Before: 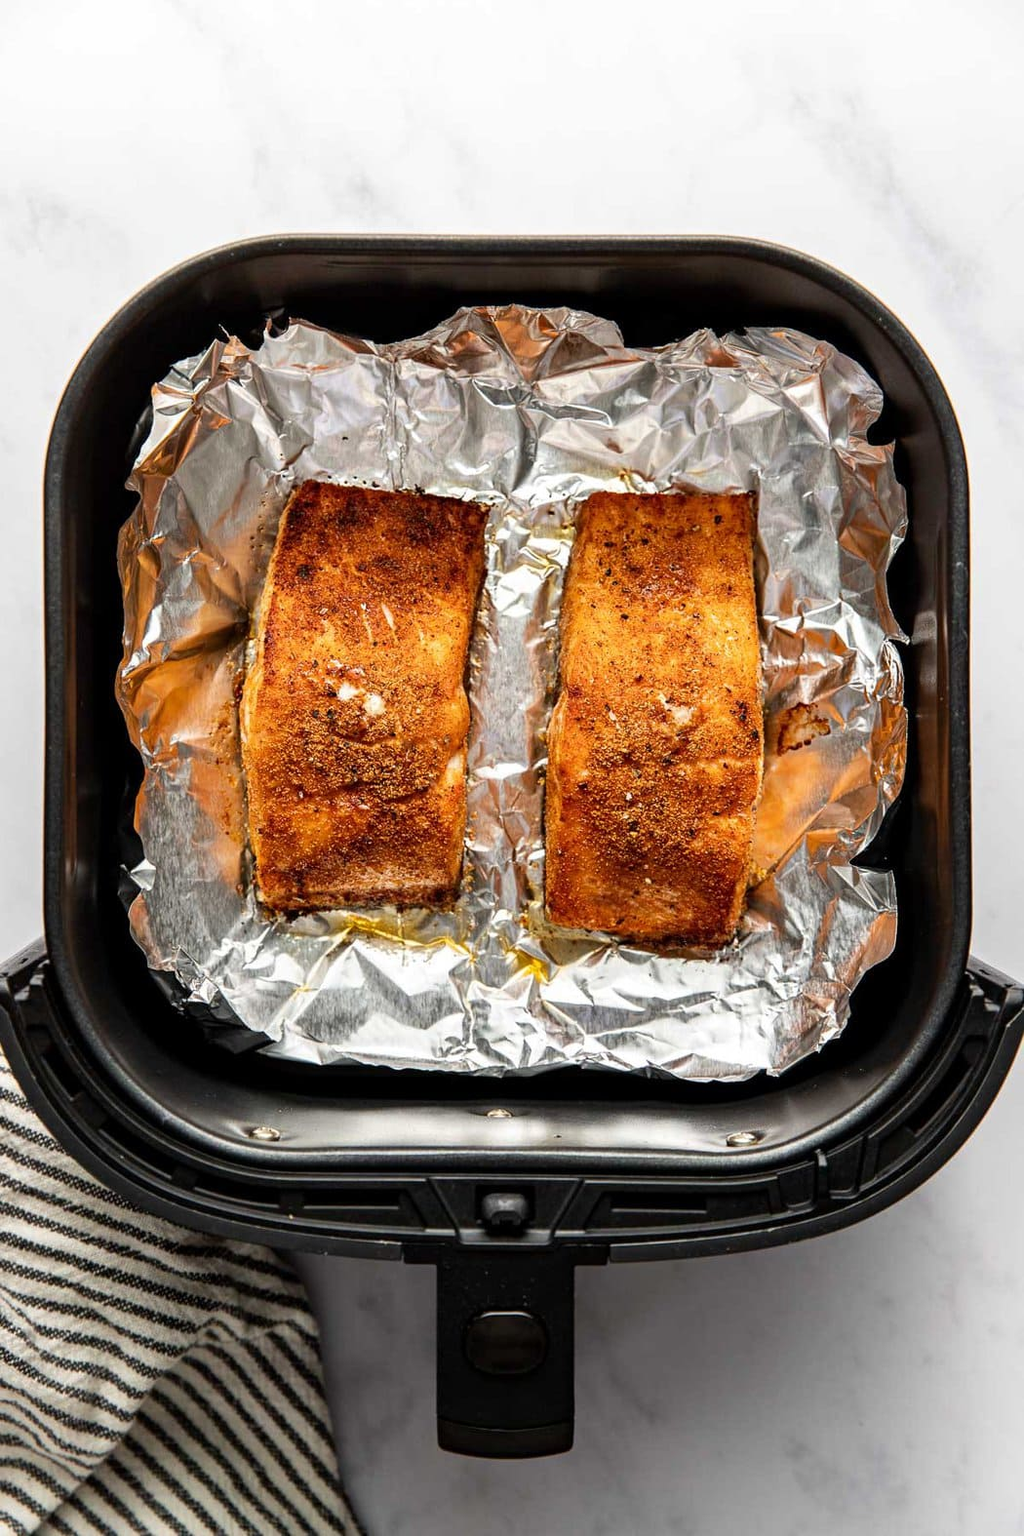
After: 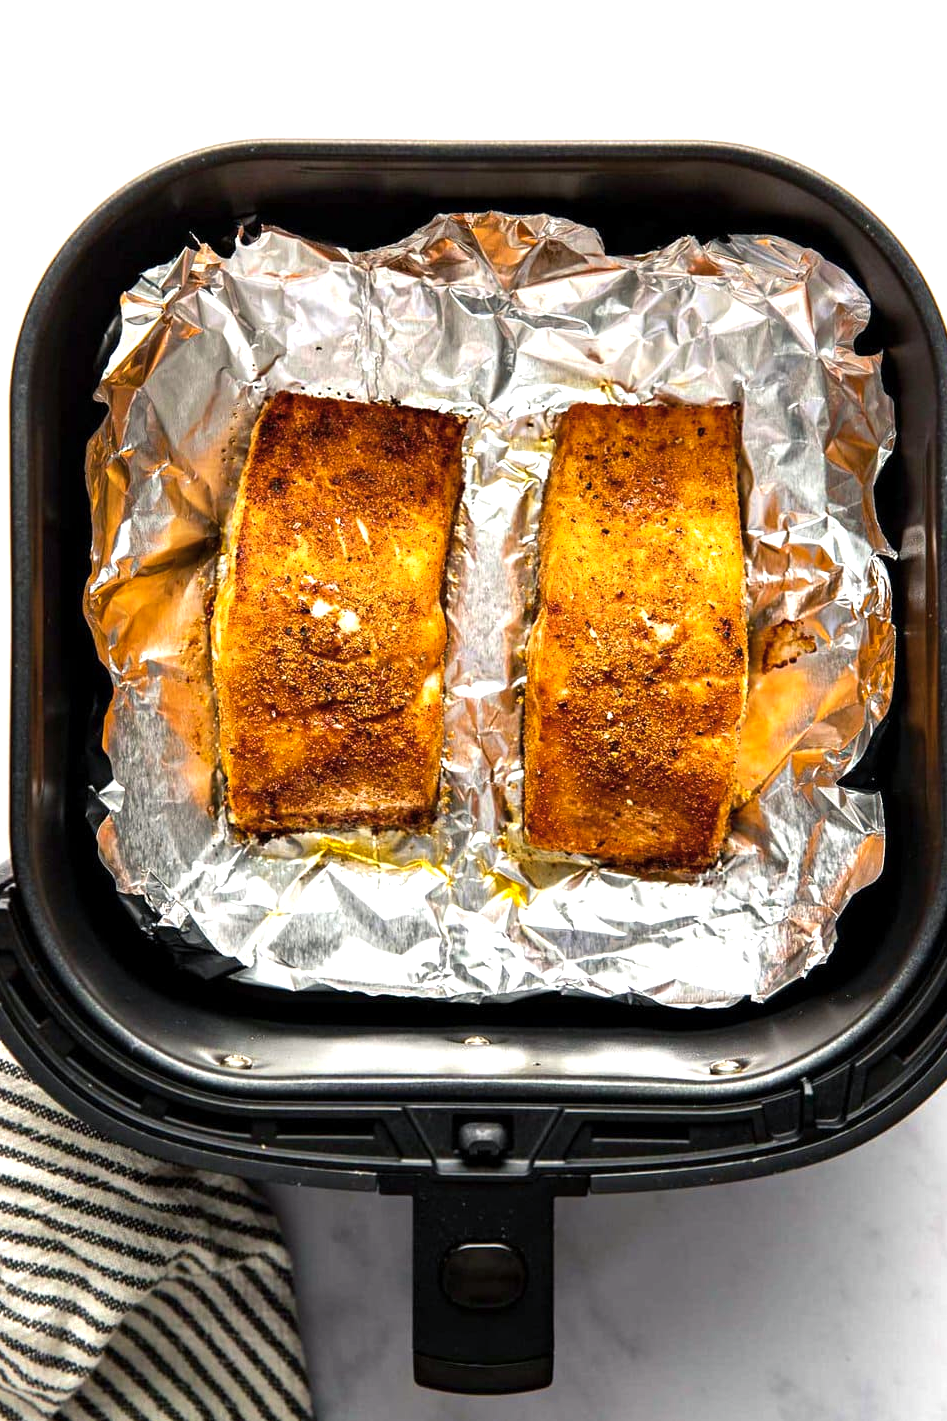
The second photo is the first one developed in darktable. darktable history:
crop: left 3.414%, top 6.44%, right 6.34%, bottom 3.291%
color balance rgb: shadows lift › chroma 2.02%, shadows lift › hue 251.05°, linear chroma grading › global chroma 0.807%, perceptual saturation grading › global saturation 19.715%, perceptual brilliance grading › global brilliance 17.826%, global vibrance 20.332%
contrast brightness saturation: saturation -0.16
